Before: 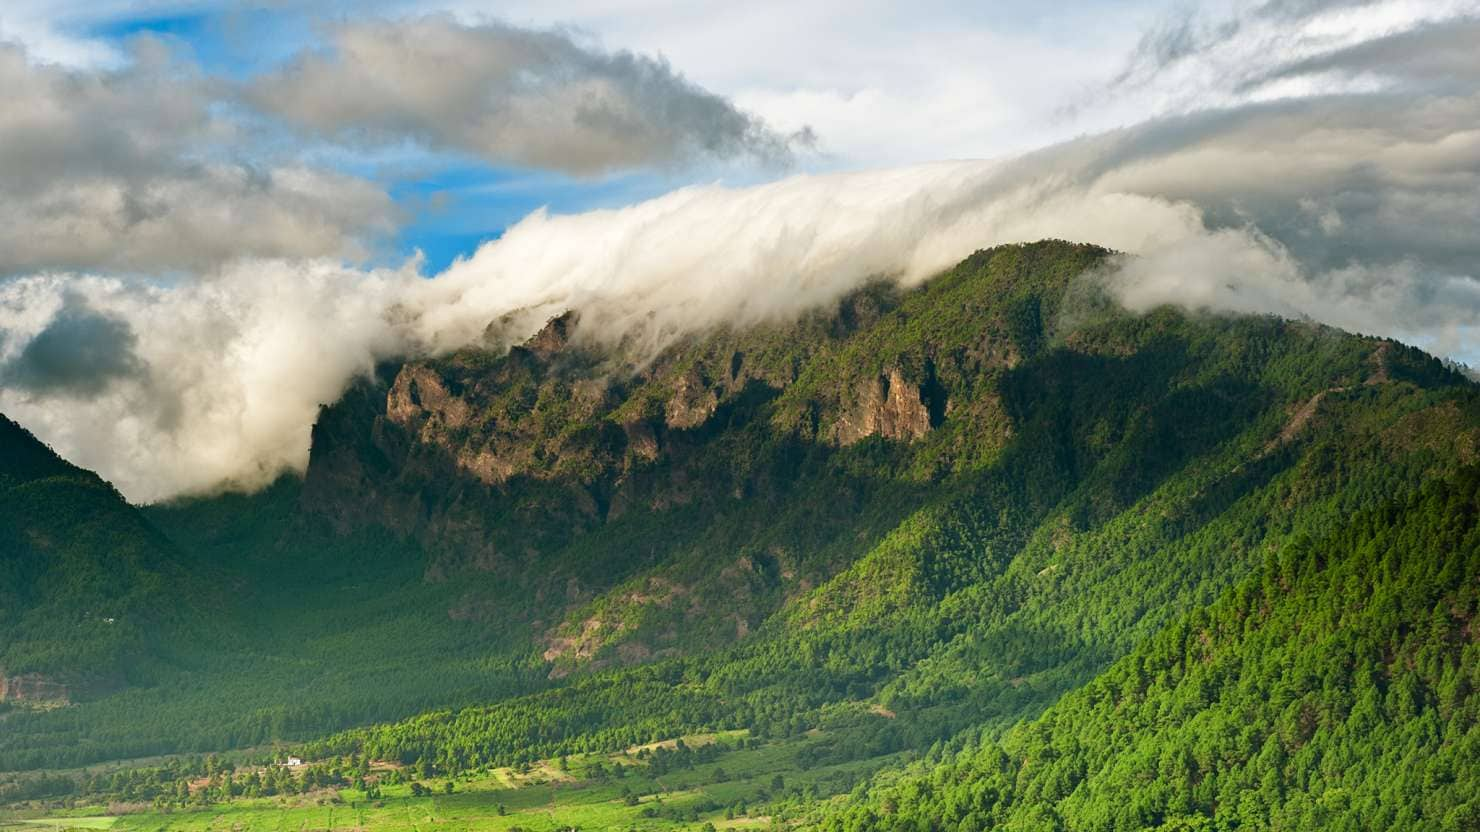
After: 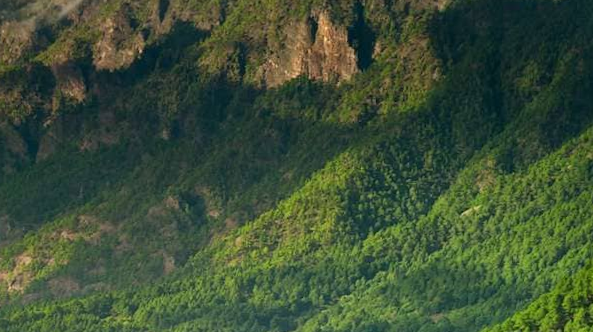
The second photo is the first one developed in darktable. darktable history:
rotate and perspective: rotation 0.074°, lens shift (vertical) 0.096, lens shift (horizontal) -0.041, crop left 0.043, crop right 0.952, crop top 0.024, crop bottom 0.979
crop: left 37.221%, top 45.169%, right 20.63%, bottom 13.777%
